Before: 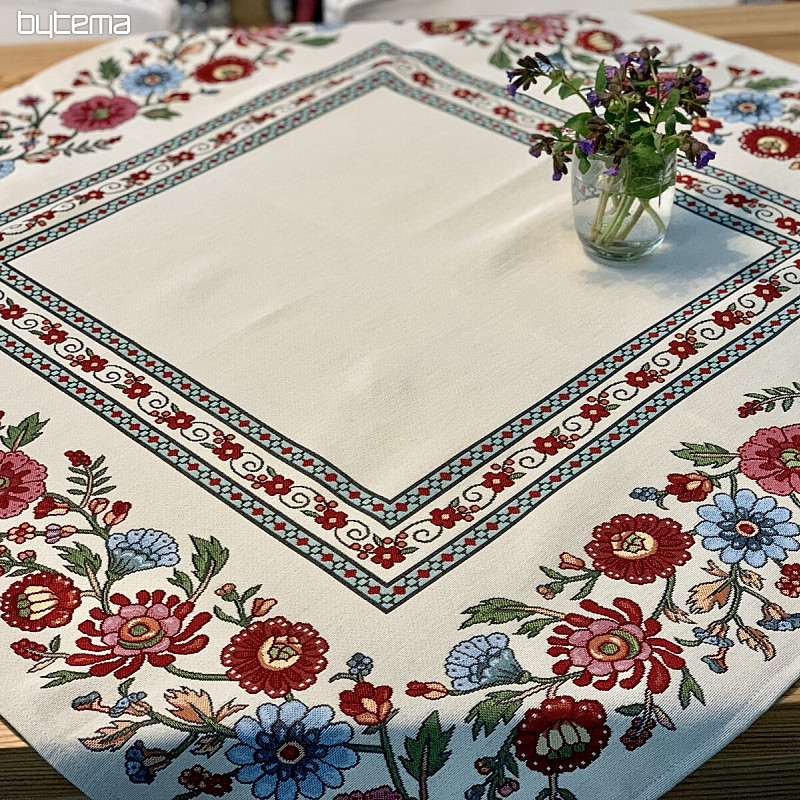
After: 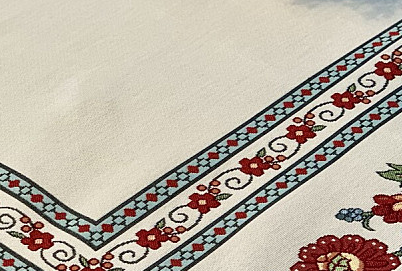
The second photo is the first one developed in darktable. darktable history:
crop: left 36.769%, top 34.991%, right 12.921%, bottom 31.026%
